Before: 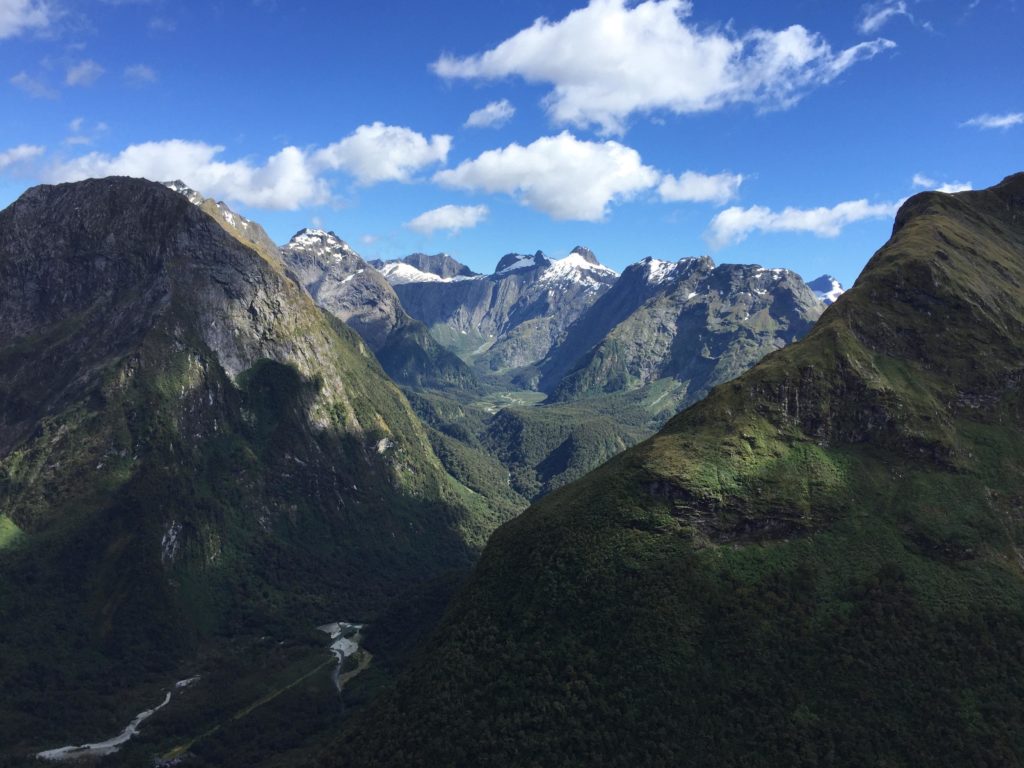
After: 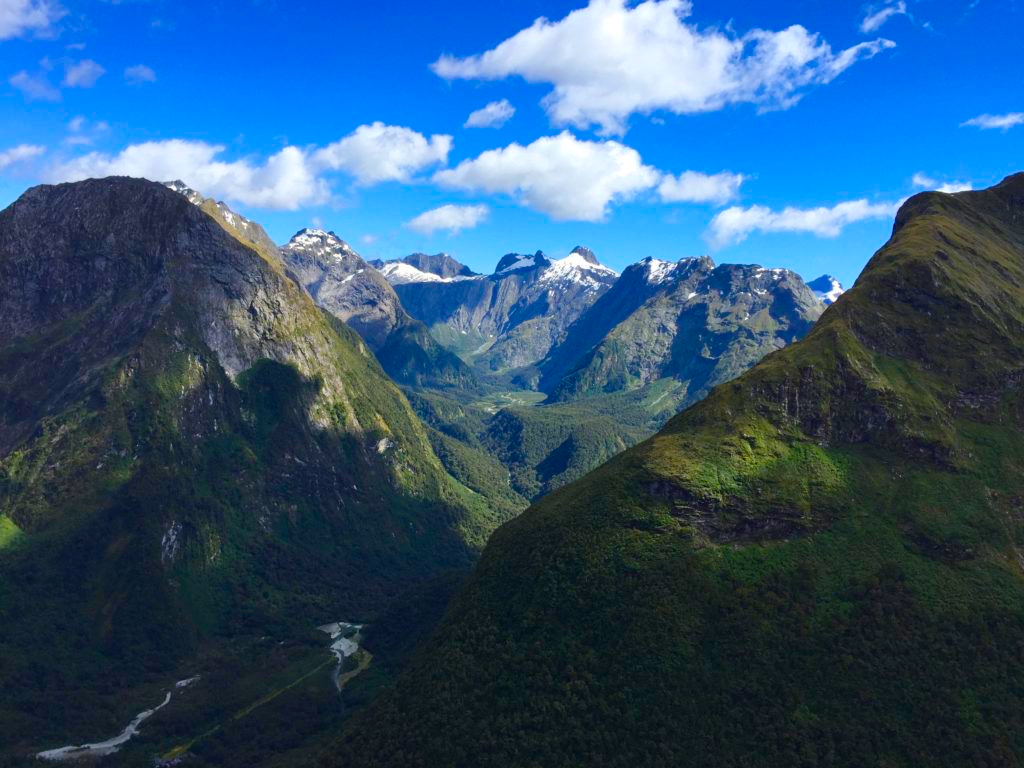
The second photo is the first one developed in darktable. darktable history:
white balance: red 1, blue 1
color balance rgb: perceptual saturation grading › global saturation 20%, perceptual saturation grading › highlights -25%, perceptual saturation grading › shadows 25%, global vibrance 50%
